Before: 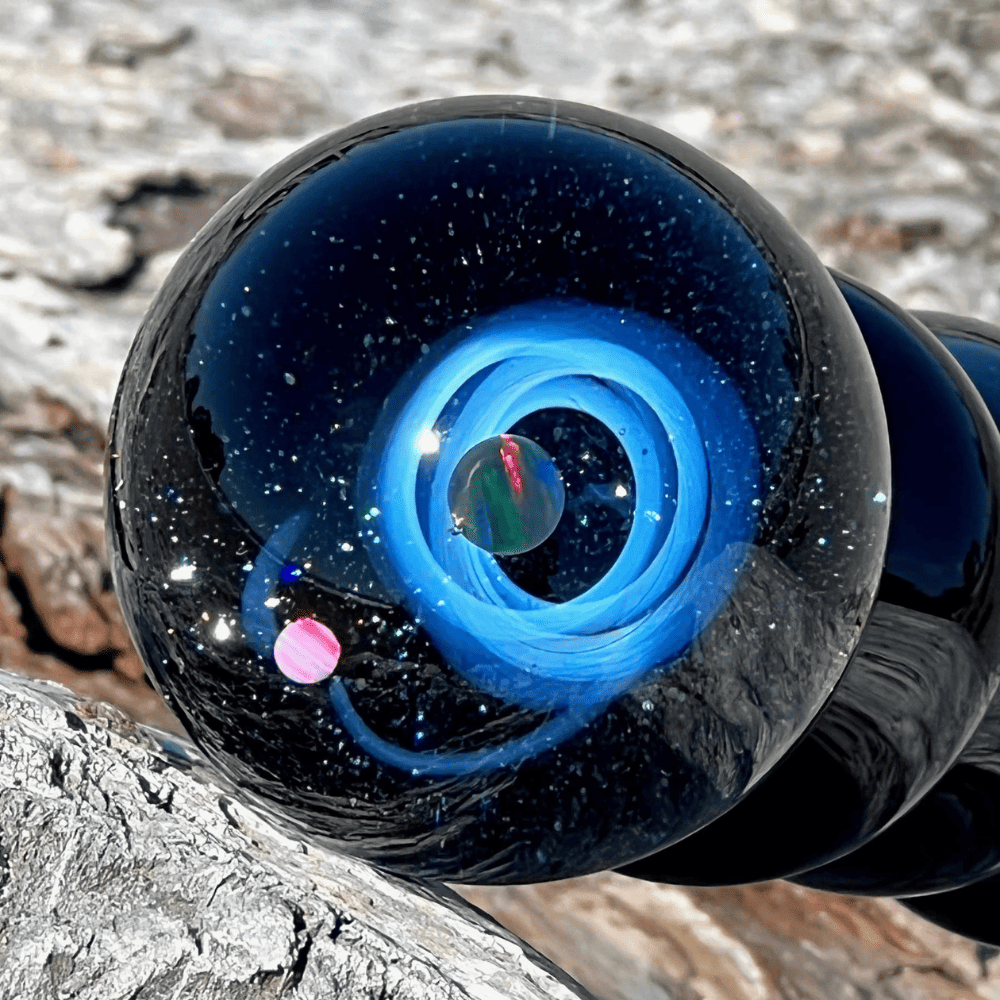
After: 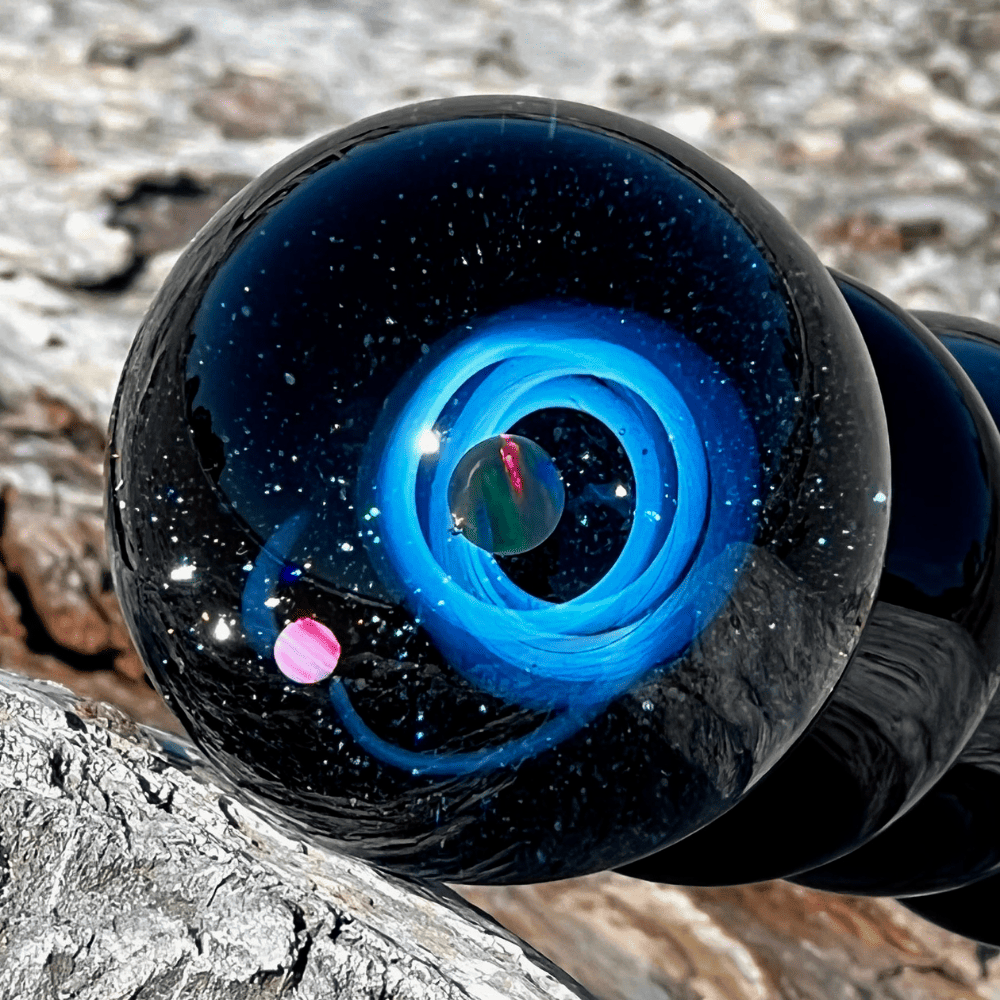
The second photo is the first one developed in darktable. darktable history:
color balance rgb: power › luminance -14.965%, perceptual saturation grading › global saturation 24.94%
